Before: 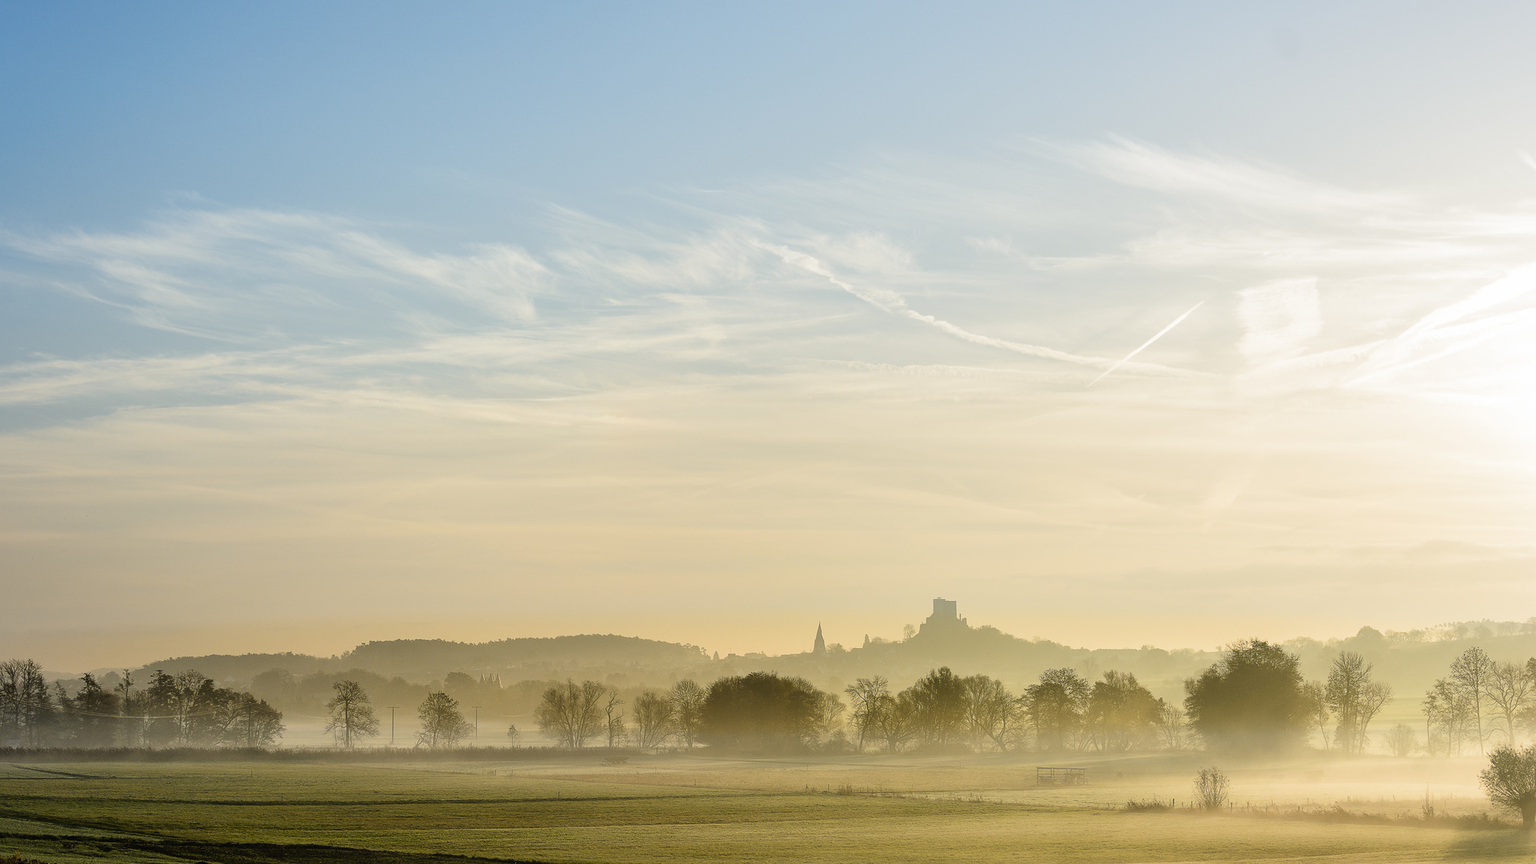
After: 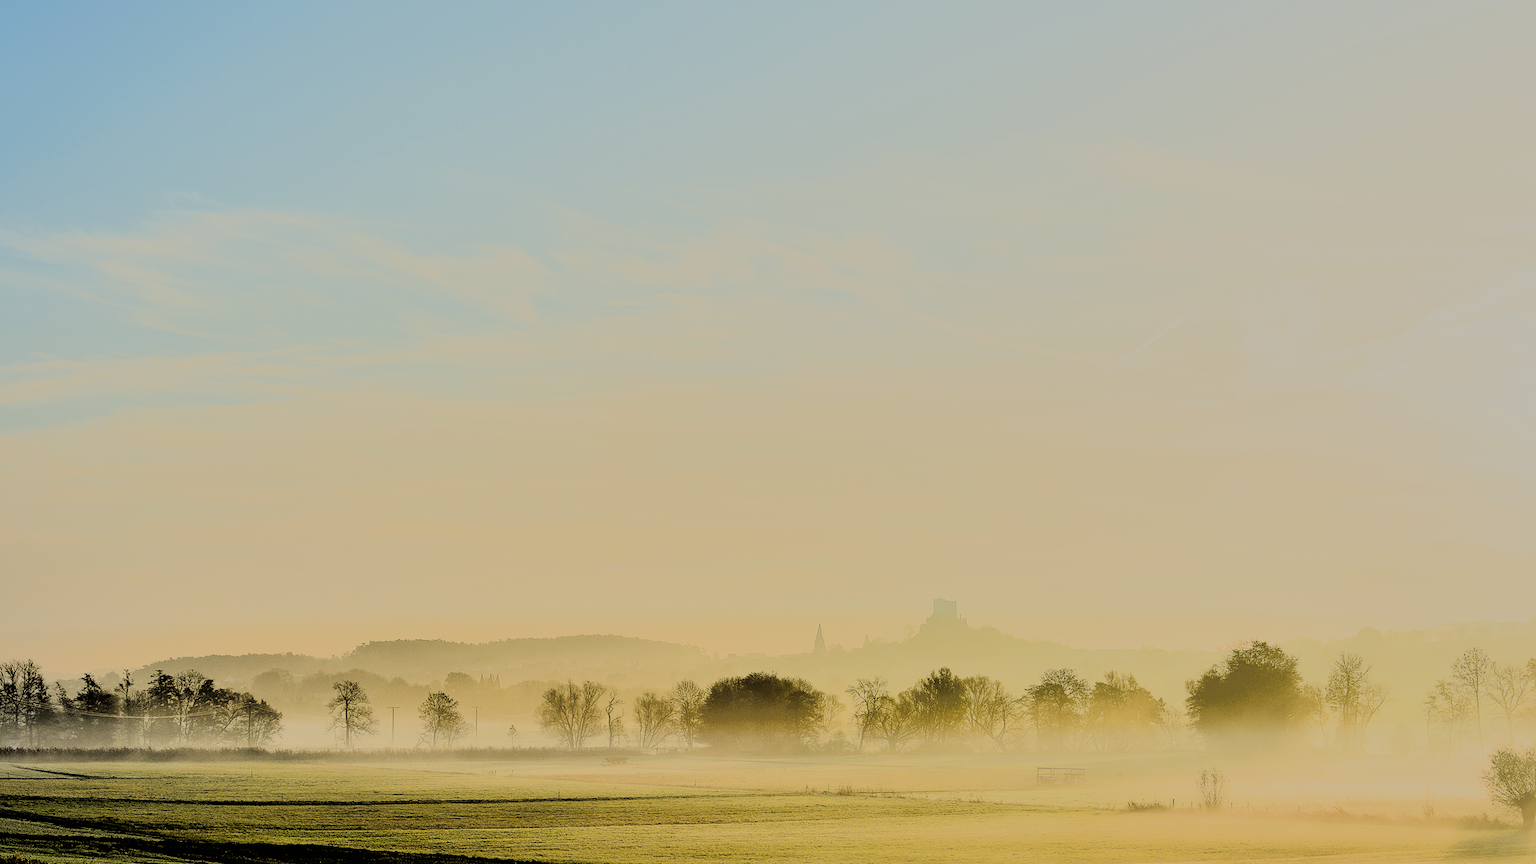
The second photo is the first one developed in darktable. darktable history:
filmic rgb: black relative exposure -7.15 EV, white relative exposure 5.36 EV, hardness 3.02
shadows and highlights: on, module defaults
tone equalizer: on, module defaults
rgb curve: curves: ch0 [(0, 0) (0.21, 0.15) (0.24, 0.21) (0.5, 0.75) (0.75, 0.96) (0.89, 0.99) (1, 1)]; ch1 [(0, 0.02) (0.21, 0.13) (0.25, 0.2) (0.5, 0.67) (0.75, 0.9) (0.89, 0.97) (1, 1)]; ch2 [(0, 0.02) (0.21, 0.13) (0.25, 0.2) (0.5, 0.67) (0.75, 0.9) (0.89, 0.97) (1, 1)], compensate middle gray true
white balance: red 1.029, blue 0.92
contrast equalizer: octaves 7, y [[0.6 ×6], [0.55 ×6], [0 ×6], [0 ×6], [0 ×6]], mix 0.29
